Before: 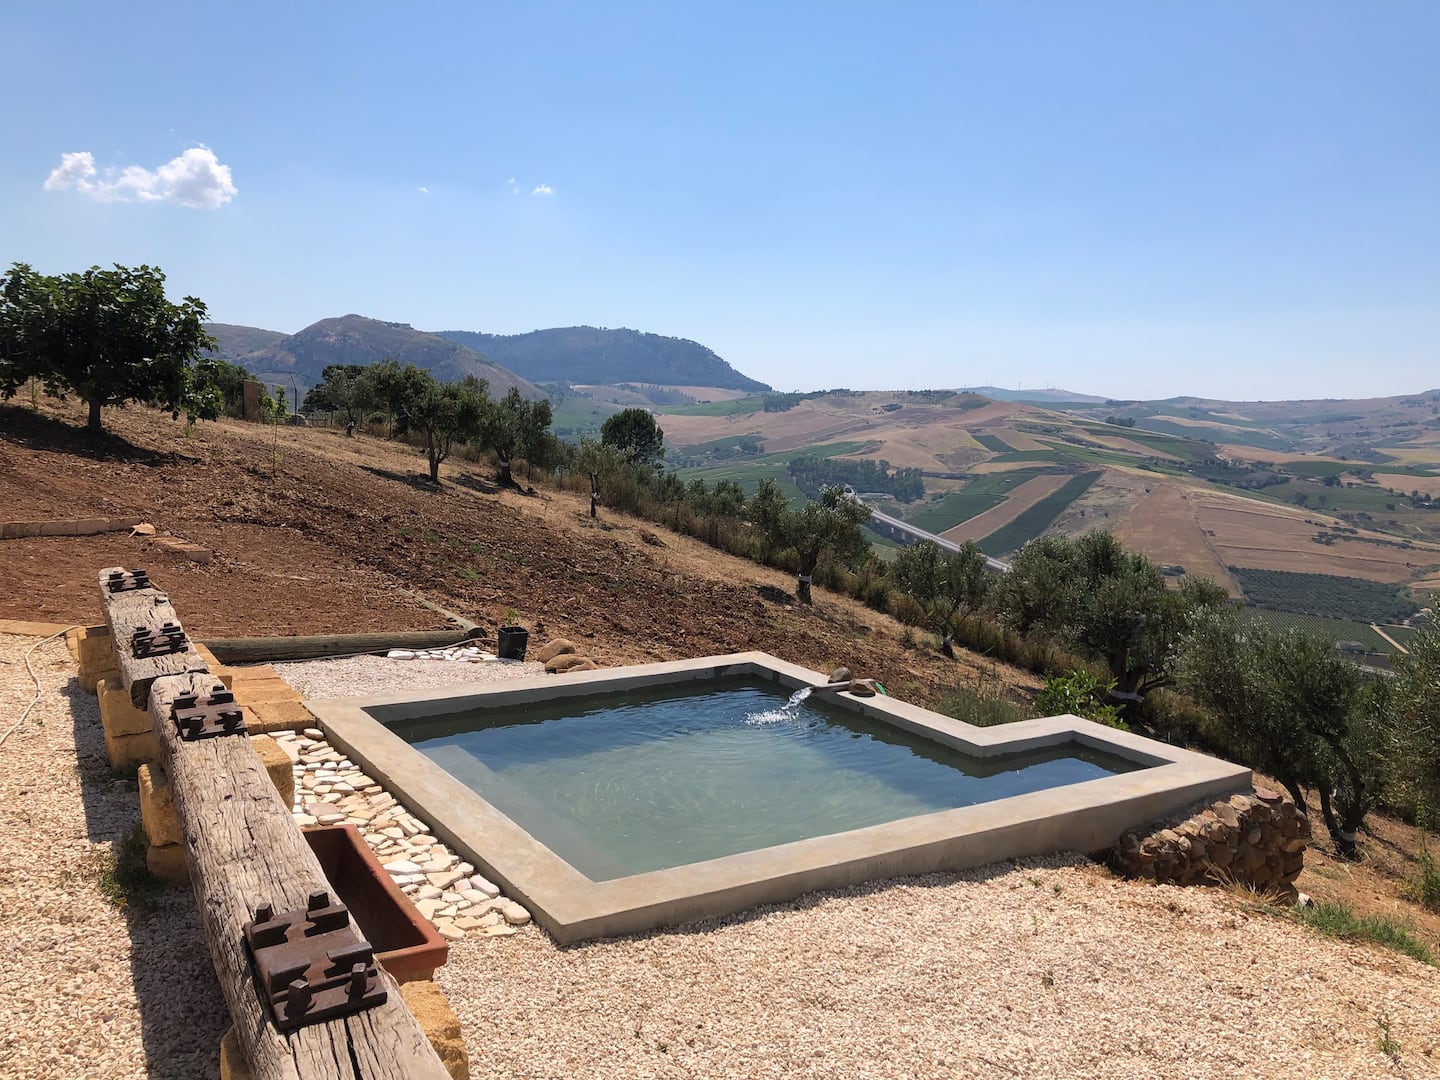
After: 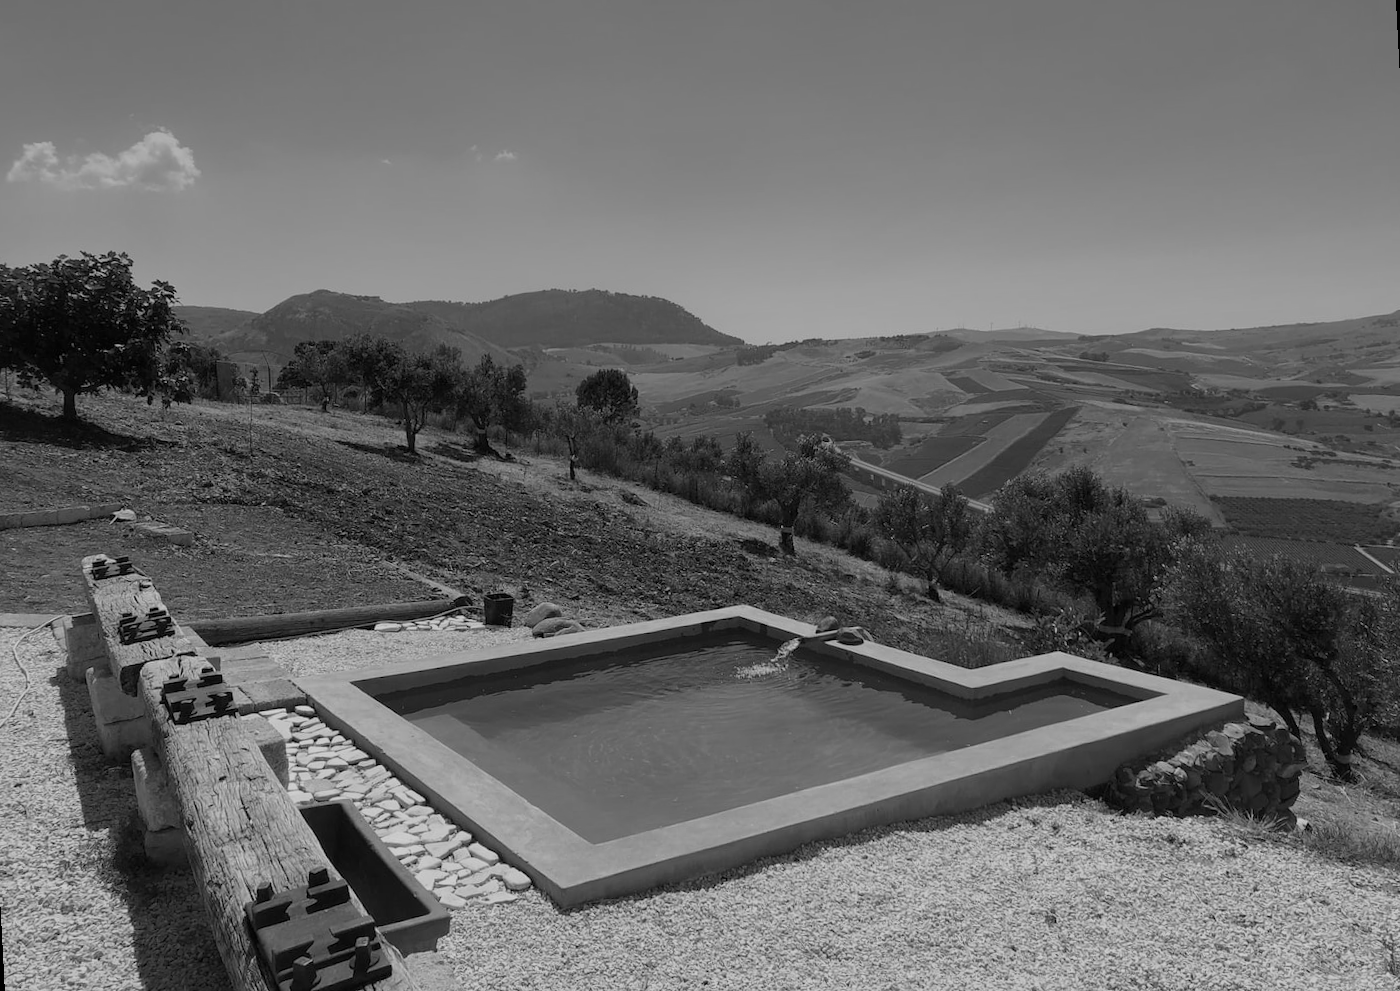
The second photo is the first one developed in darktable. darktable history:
rotate and perspective: rotation -3°, crop left 0.031, crop right 0.968, crop top 0.07, crop bottom 0.93
monochrome: a 79.32, b 81.83, size 1.1
